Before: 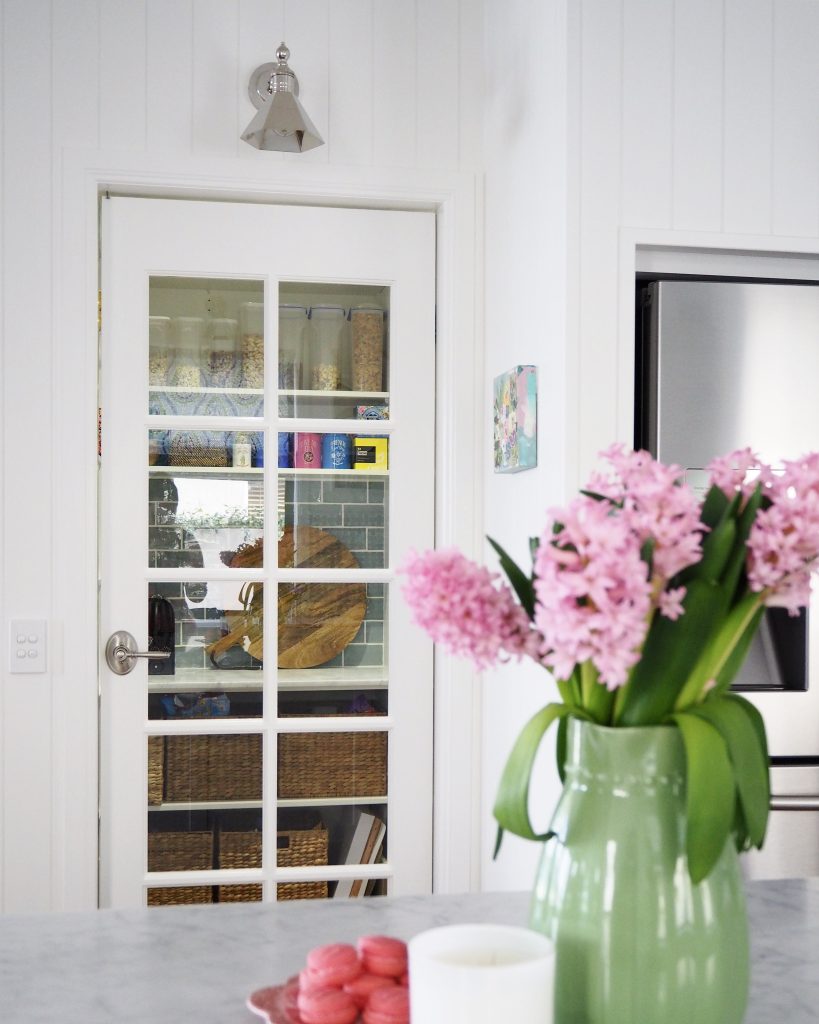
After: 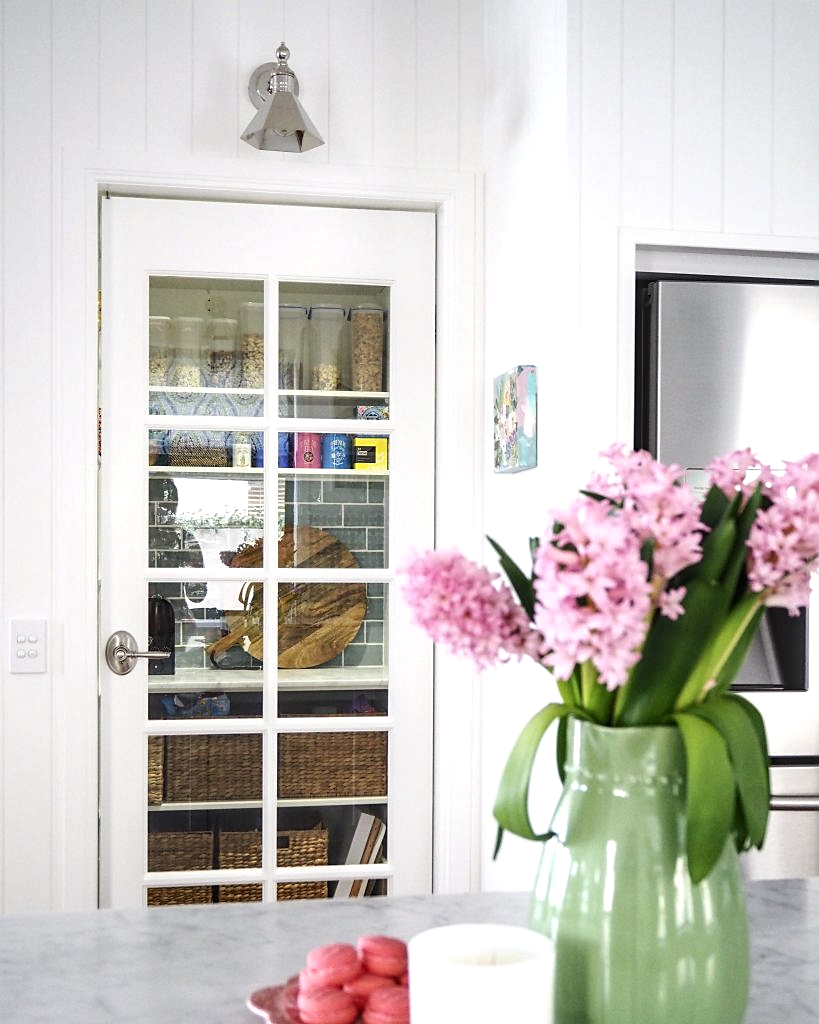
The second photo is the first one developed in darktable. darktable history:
tone equalizer: -8 EV -0.417 EV, -7 EV -0.389 EV, -6 EV -0.333 EV, -5 EV -0.222 EV, -3 EV 0.222 EV, -2 EV 0.333 EV, -1 EV 0.389 EV, +0 EV 0.417 EV, edges refinement/feathering 500, mask exposure compensation -1.57 EV, preserve details no
sharpen: radius 1.864, amount 0.398, threshold 1.271
local contrast: on, module defaults
